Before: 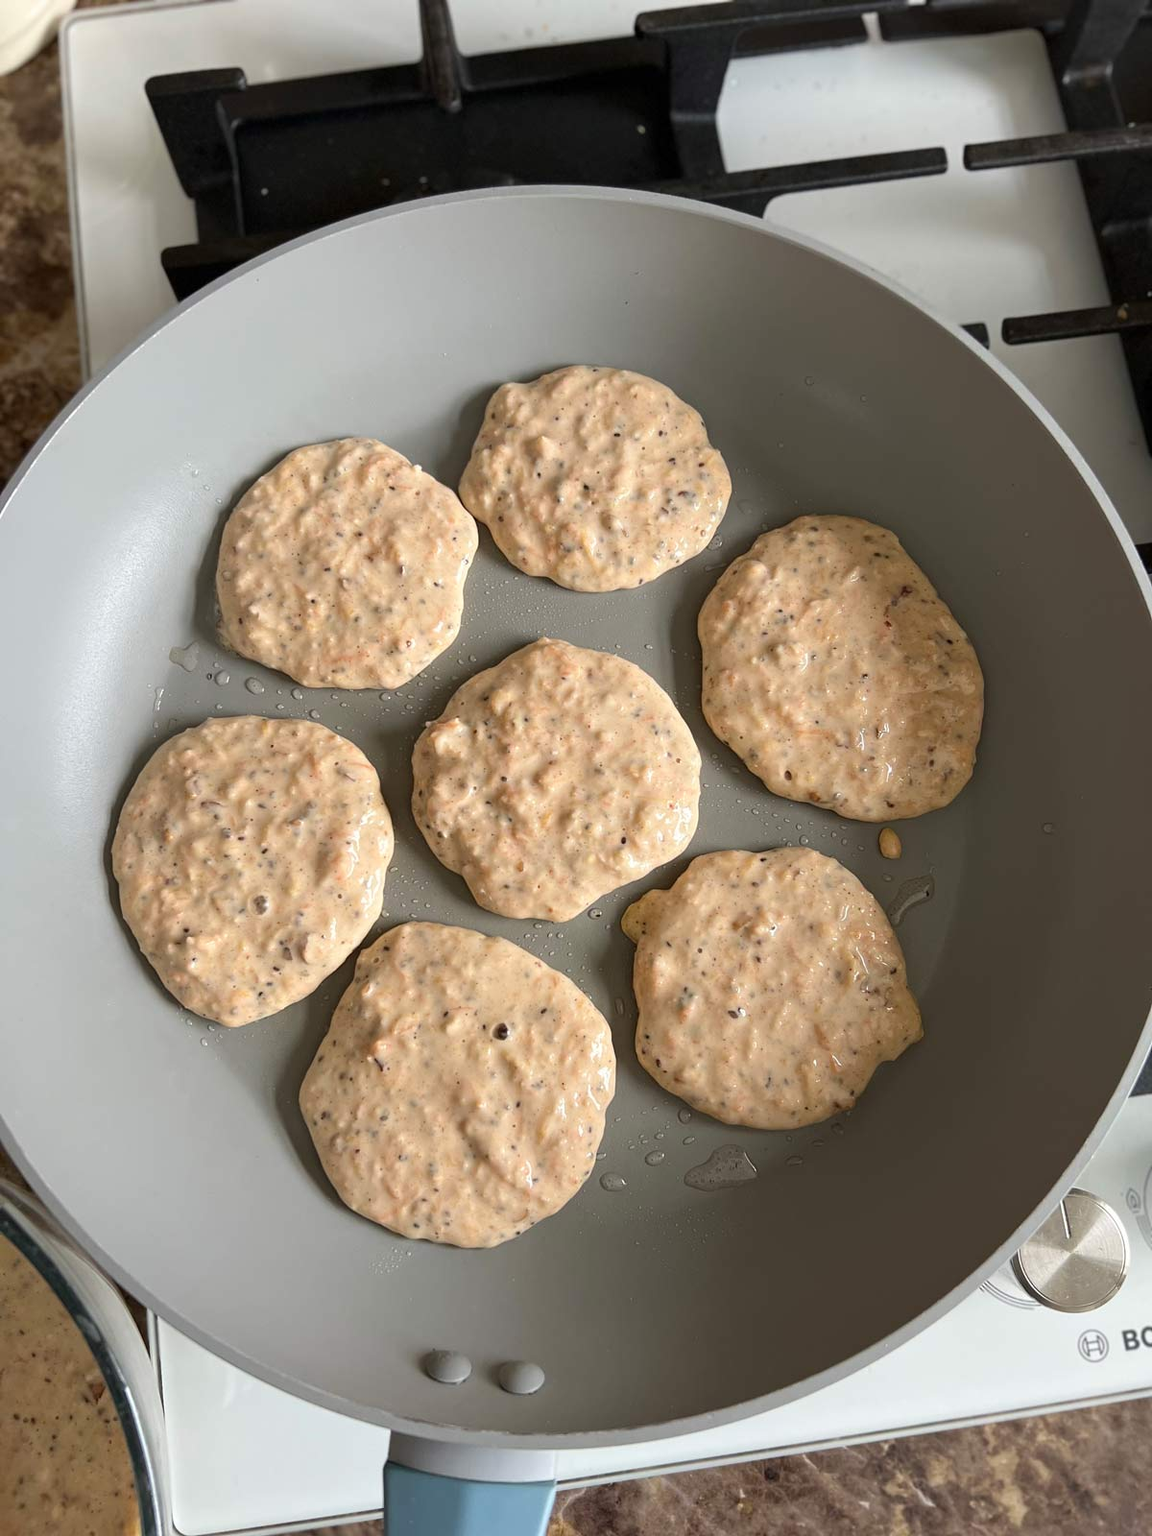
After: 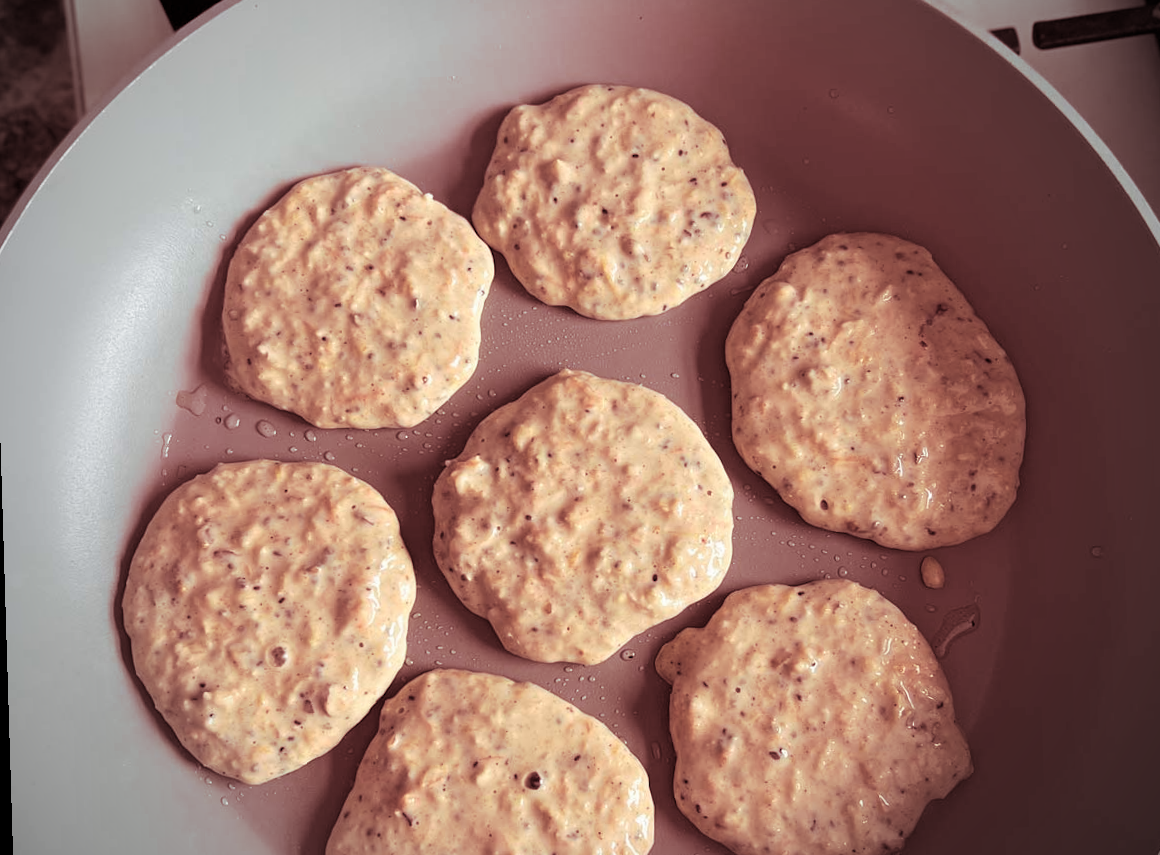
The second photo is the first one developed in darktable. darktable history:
crop: left 1.744%, top 19.225%, right 5.069%, bottom 28.357%
split-toning: highlights › saturation 0, balance -61.83
vignetting: fall-off start 71.74%
rotate and perspective: rotation -1.75°, automatic cropping off
